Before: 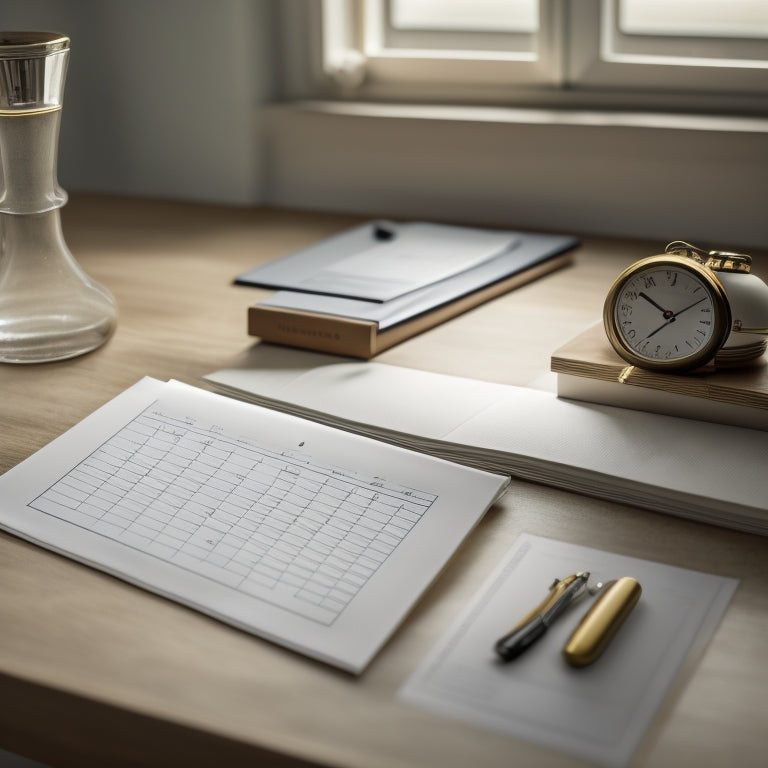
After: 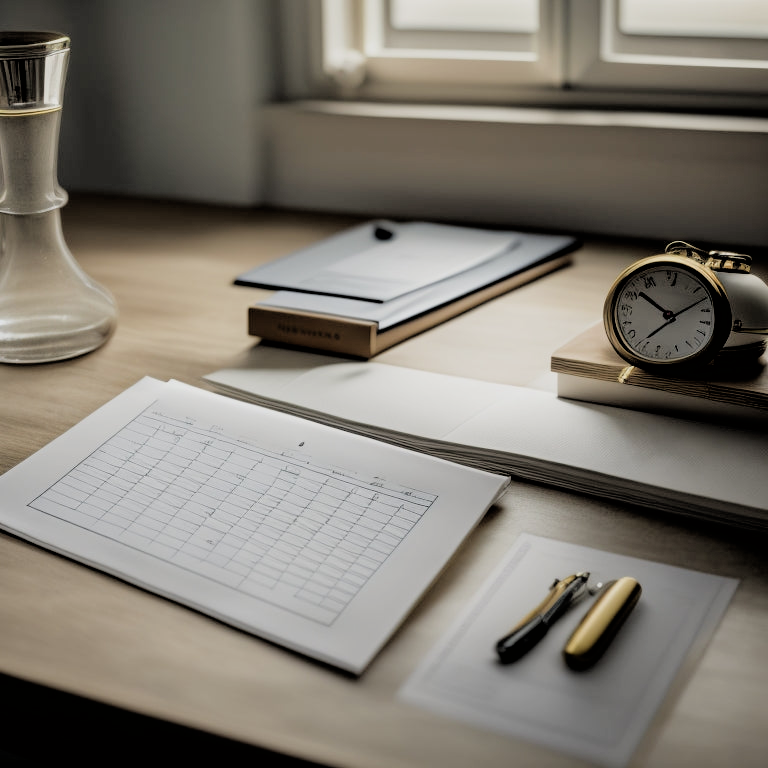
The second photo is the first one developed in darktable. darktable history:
filmic rgb: black relative exposure -3.33 EV, white relative exposure 3.46 EV, threshold 3.01 EV, hardness 2.37, contrast 1.102, enable highlight reconstruction true
levels: black 0.031%, white 99.9%, levels [0, 0.499, 1]
